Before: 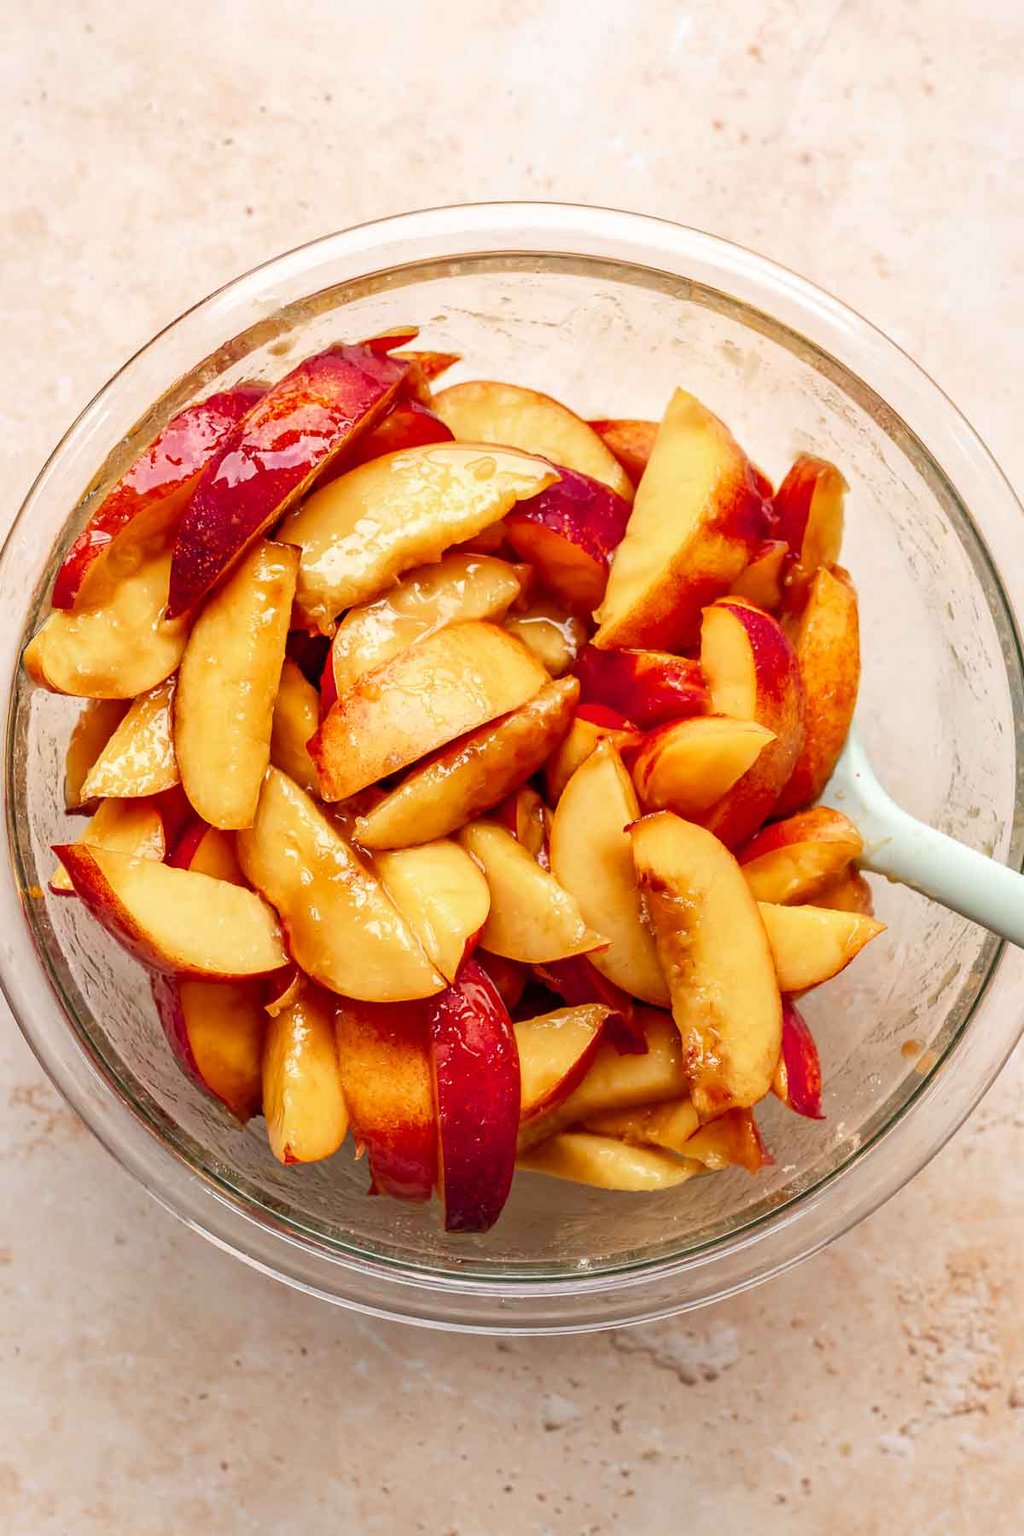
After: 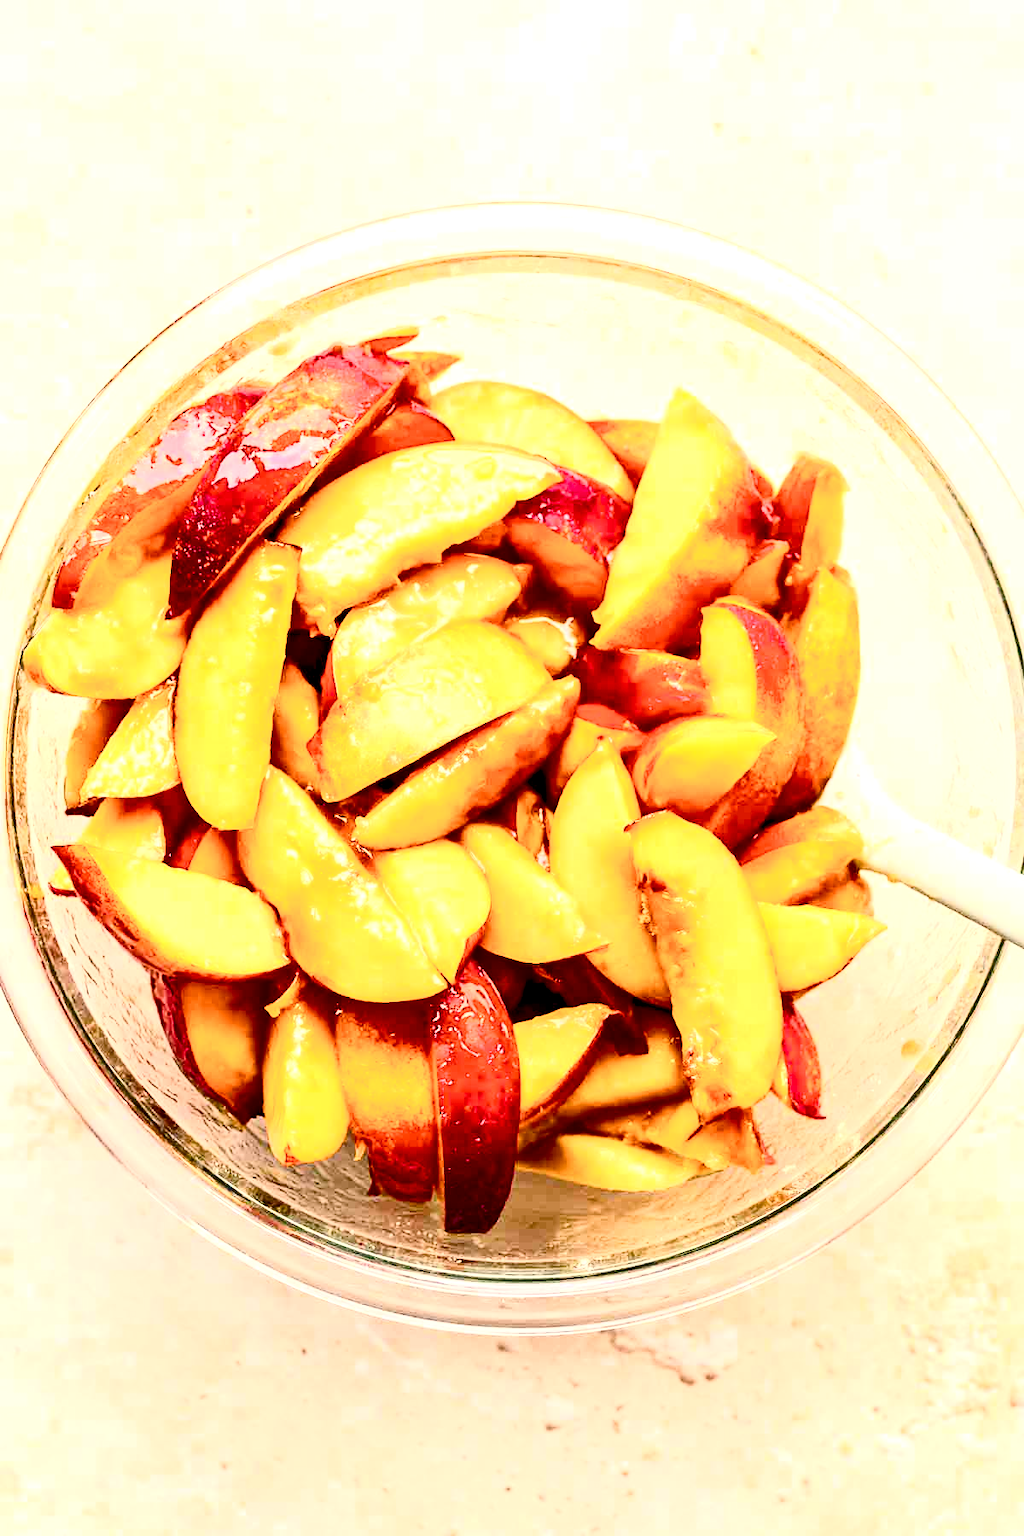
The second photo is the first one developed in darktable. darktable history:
exposure: black level correction 0.001, exposure 0.5 EV, compensate exposure bias true, compensate highlight preservation false
color balance rgb: shadows lift › chroma 3%, shadows lift › hue 240.84°, highlights gain › chroma 3%, highlights gain › hue 73.2°, global offset › luminance -0.5%, perceptual saturation grading › global saturation 20%, perceptual saturation grading › highlights -25%, perceptual saturation grading › shadows 50%, global vibrance 25.26%
contrast brightness saturation: contrast 0.5, saturation -0.1
